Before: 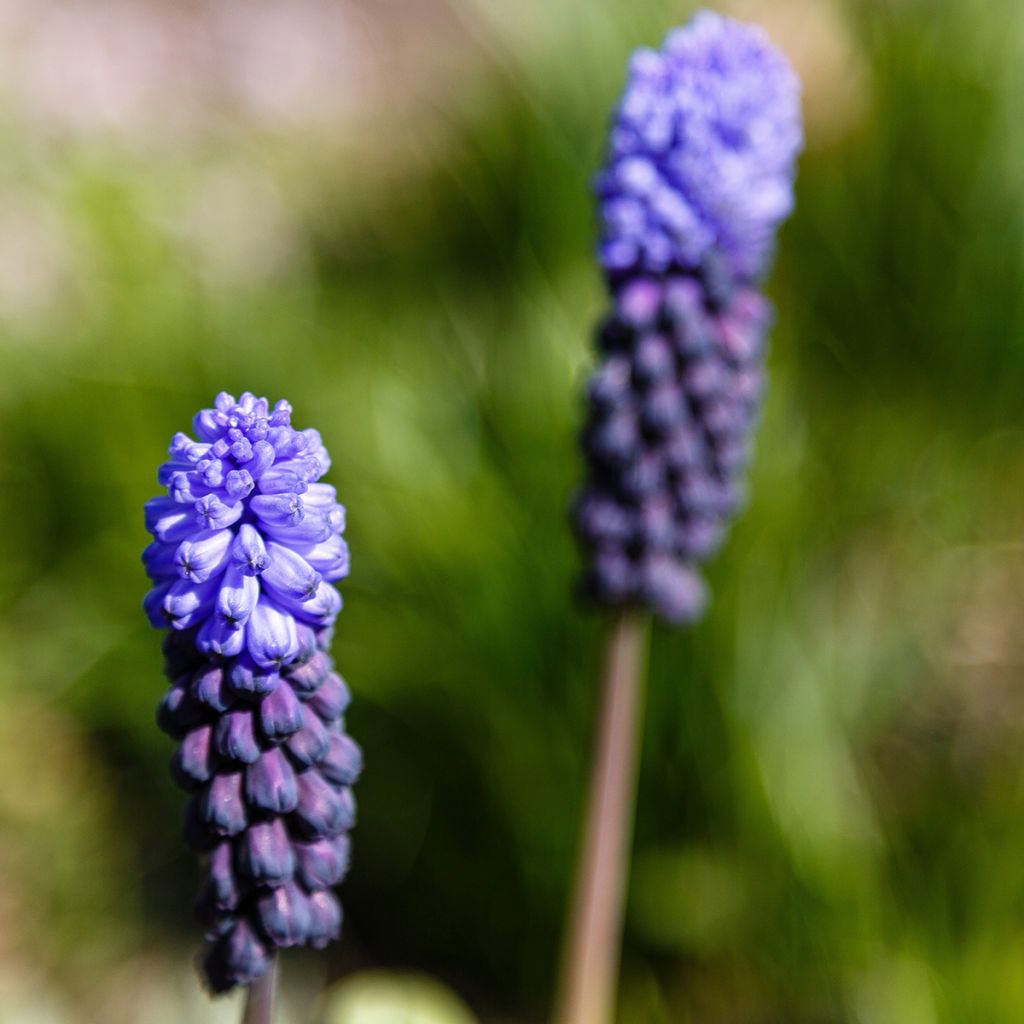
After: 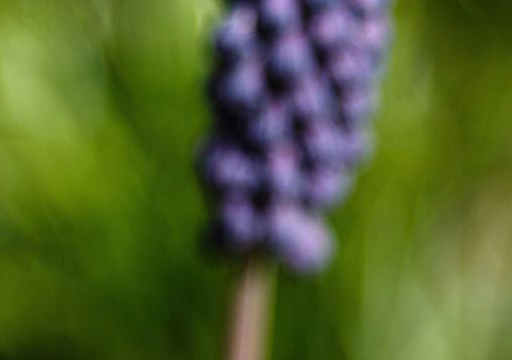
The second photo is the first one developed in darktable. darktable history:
exposure: black level correction 0, exposure 0.302 EV, compensate highlight preservation false
crop: left 36.528%, top 34.365%, right 13.194%, bottom 30.42%
